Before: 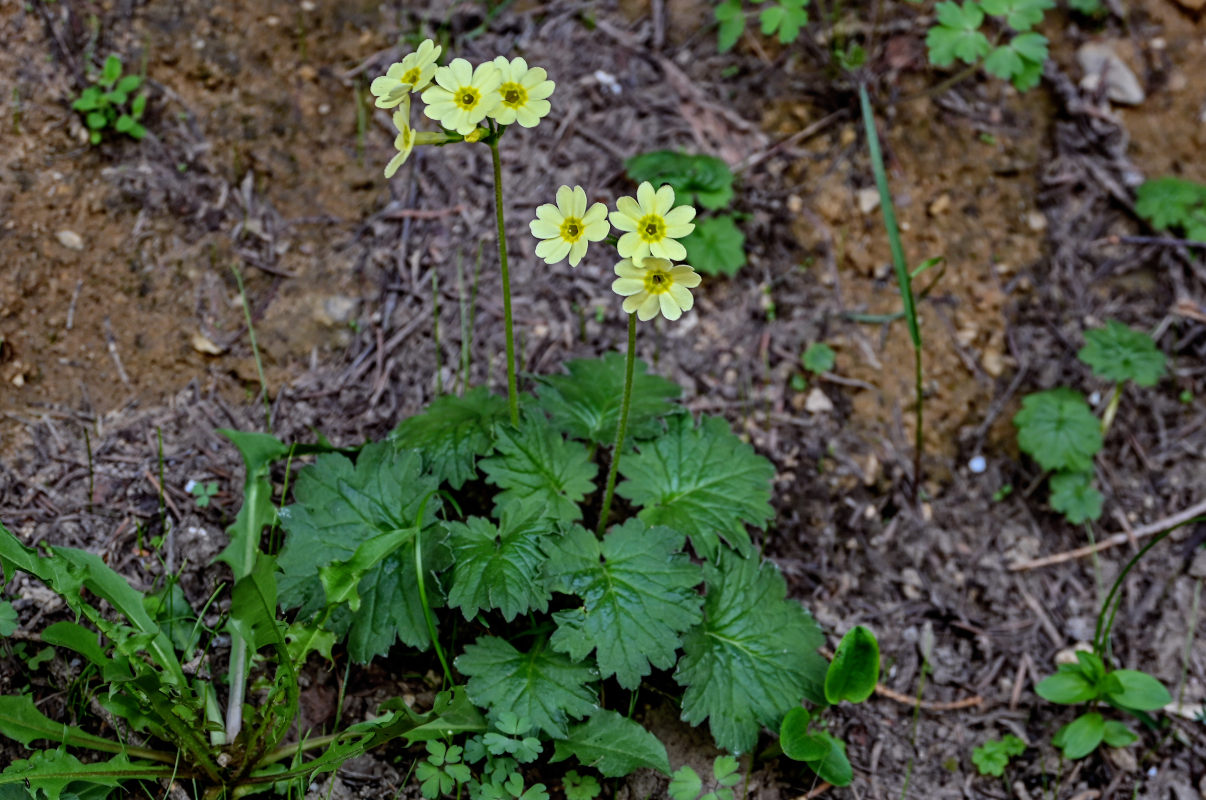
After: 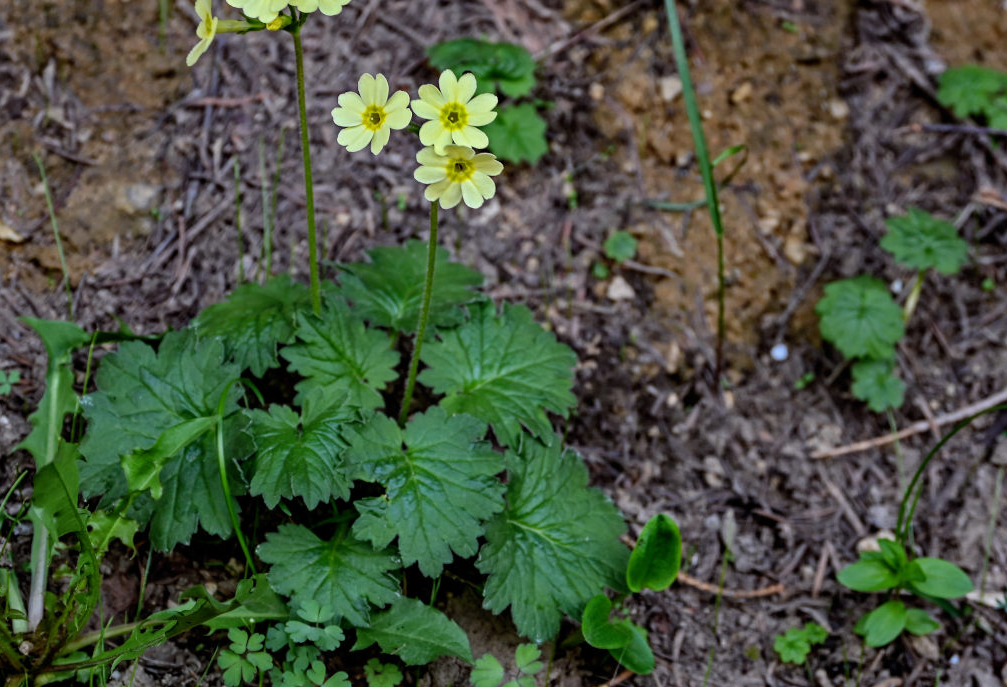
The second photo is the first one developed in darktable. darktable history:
crop: left 16.452%, top 14.124%
